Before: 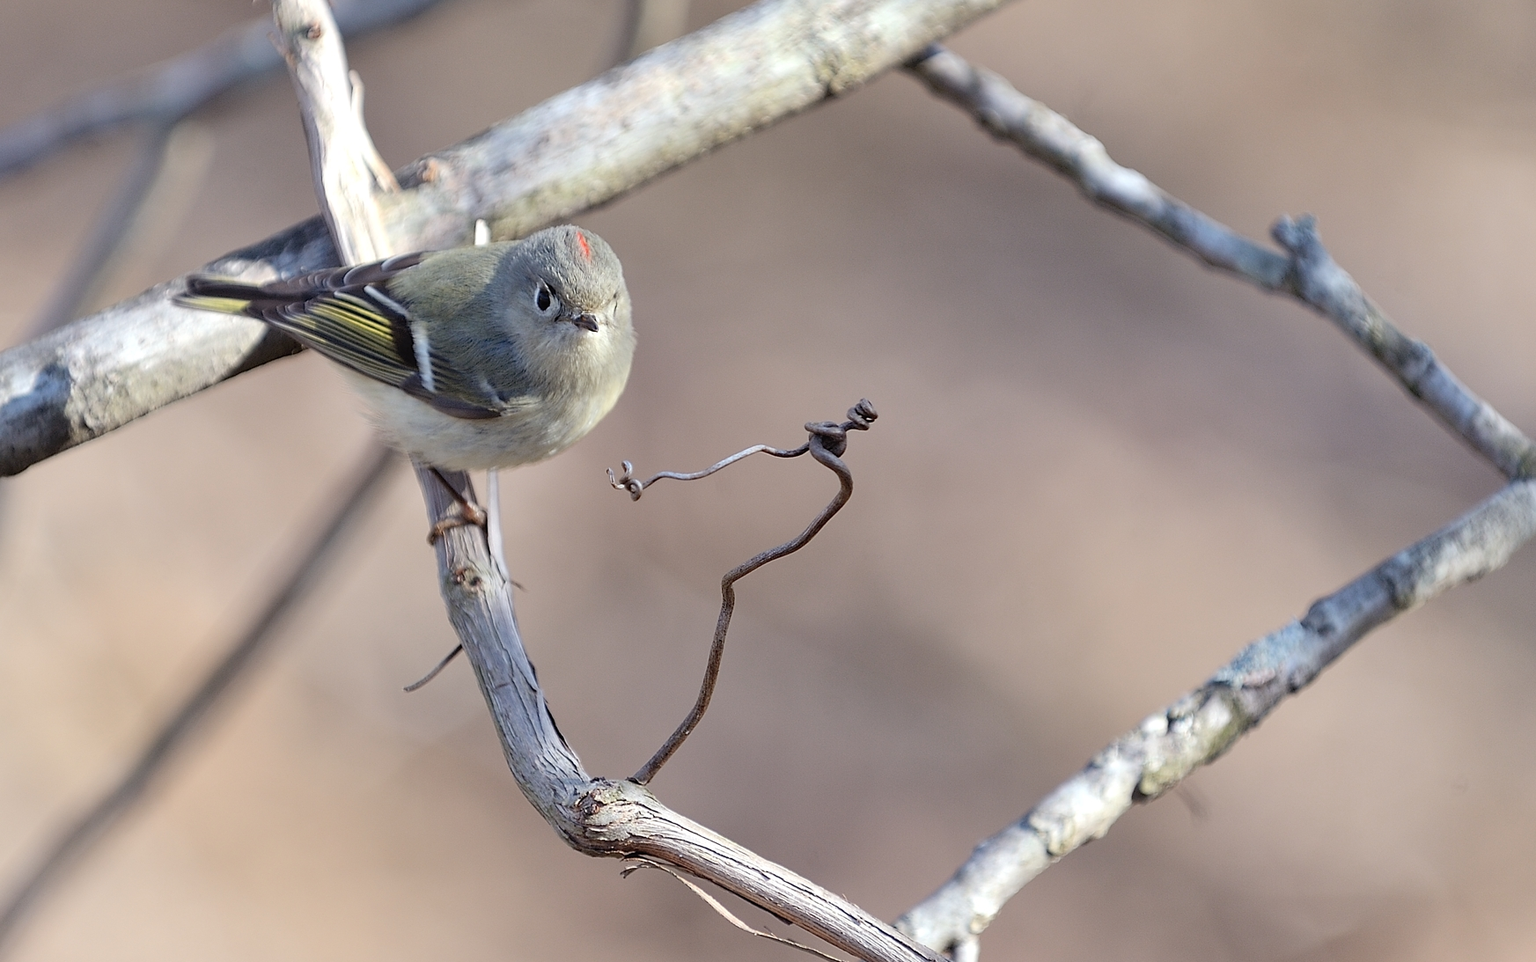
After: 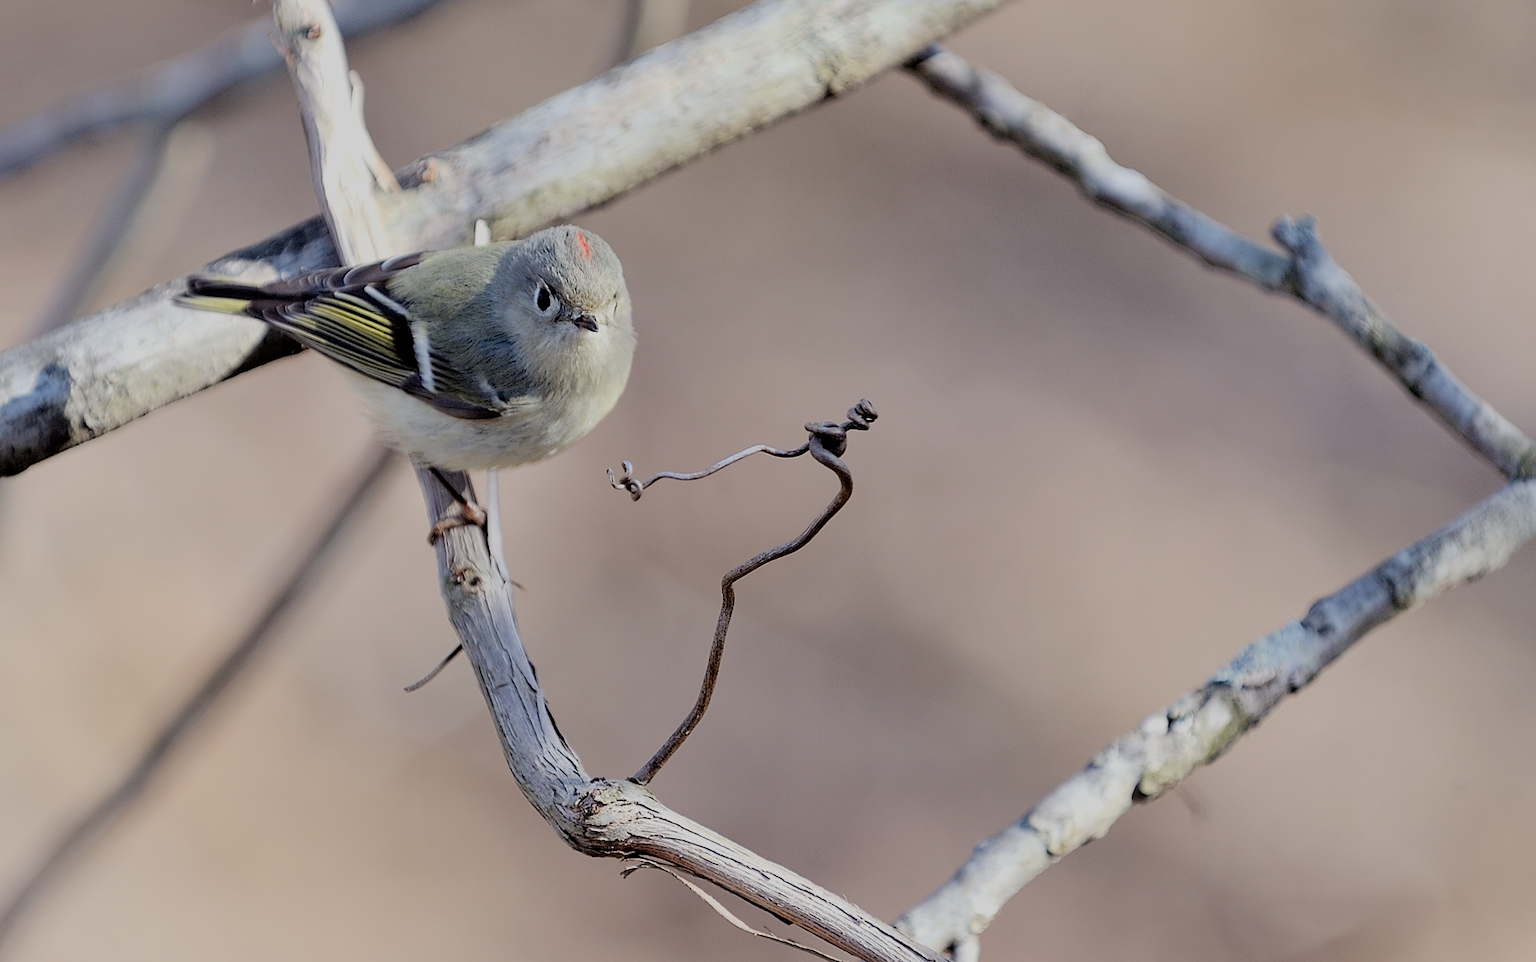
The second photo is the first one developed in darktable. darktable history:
exposure: black level correction 0.011, compensate highlight preservation false
filmic rgb: black relative exposure -7.22 EV, white relative exposure 5.38 EV, hardness 3.03
